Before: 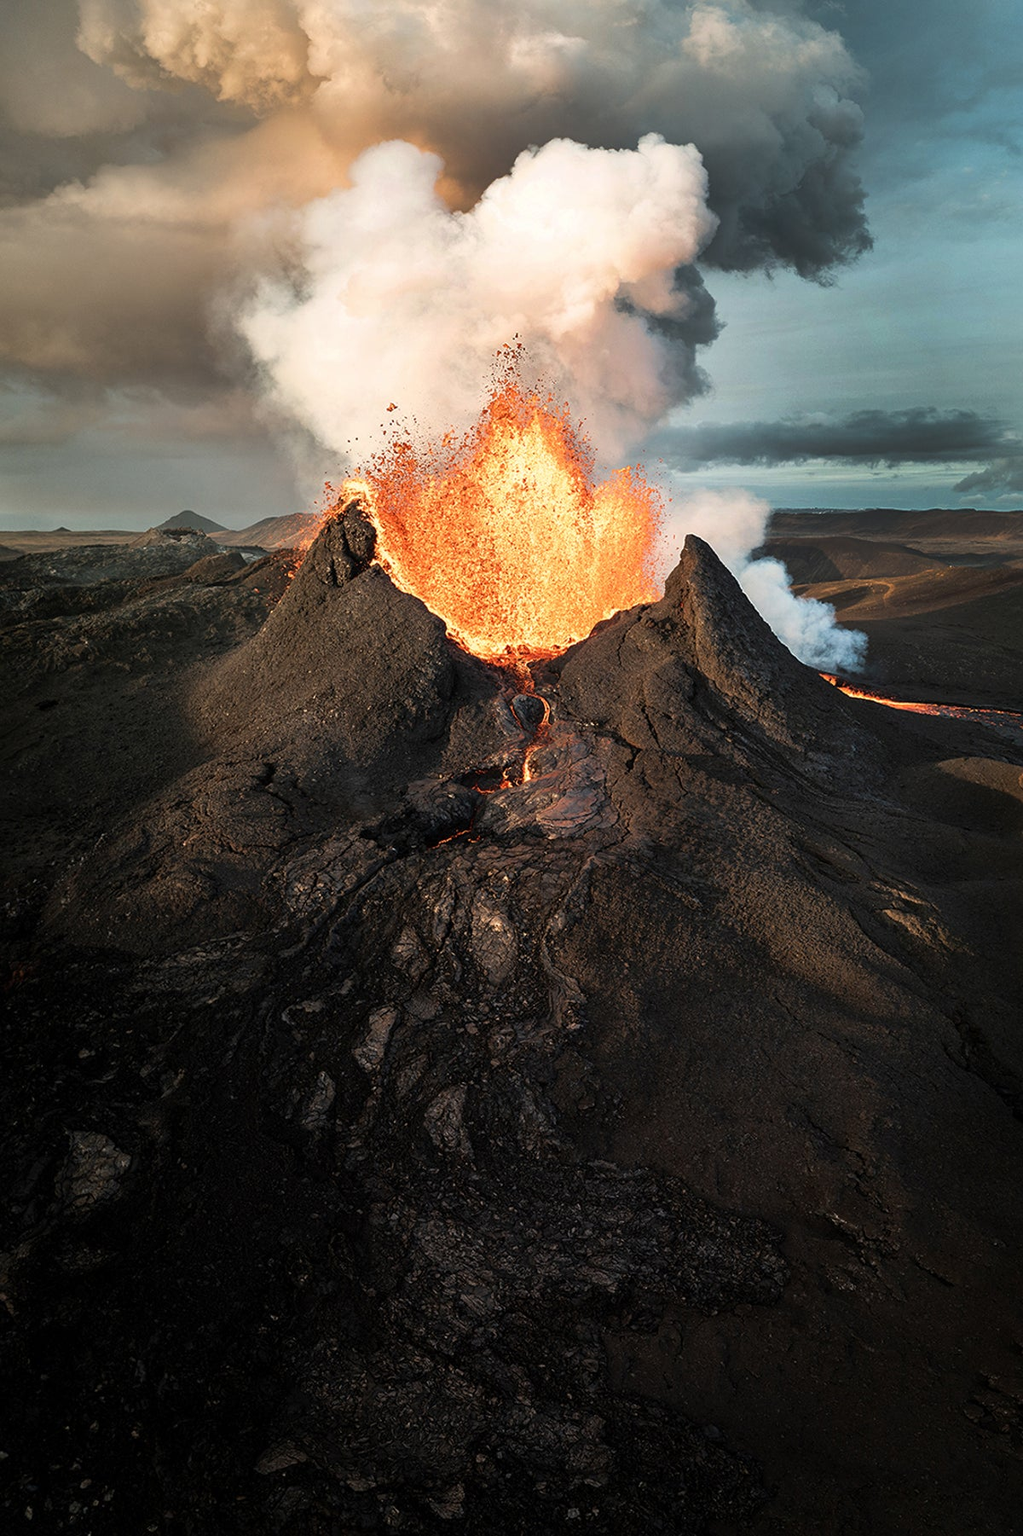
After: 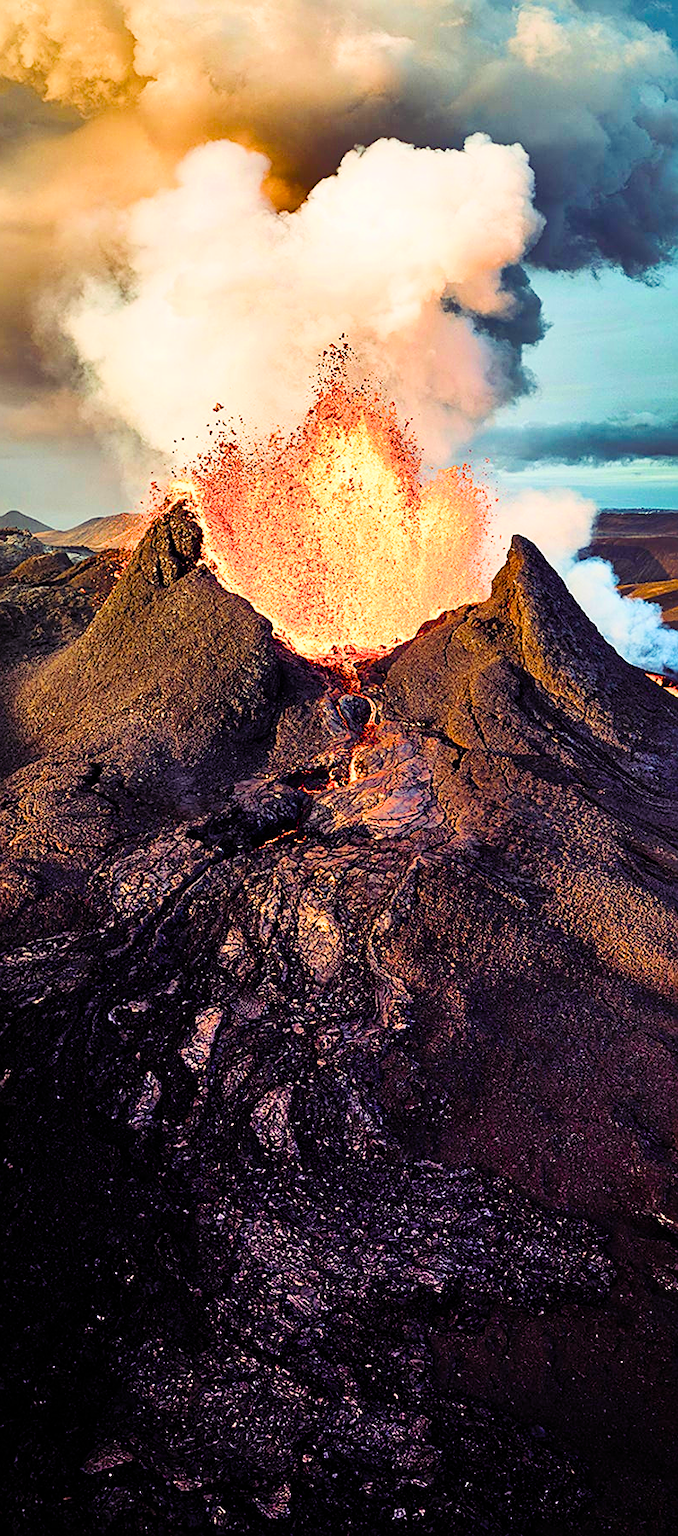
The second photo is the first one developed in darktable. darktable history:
filmic rgb: black relative exposure -16 EV, white relative exposure 5.34 EV, hardness 5.93, contrast 1.264, color science v4 (2020)
shadows and highlights: low approximation 0.01, soften with gaussian
crop: left 17.073%, right 16.589%
color balance rgb: shadows lift › luminance -21.999%, shadows lift › chroma 9.25%, shadows lift › hue 285.21°, perceptual saturation grading › global saturation 36.953%, perceptual saturation grading › shadows 35.397%, global vibrance 14.873%
velvia: strength 32.59%, mid-tones bias 0.203
exposure: black level correction -0.001, exposure 0.909 EV, compensate highlight preservation false
sharpen: on, module defaults
